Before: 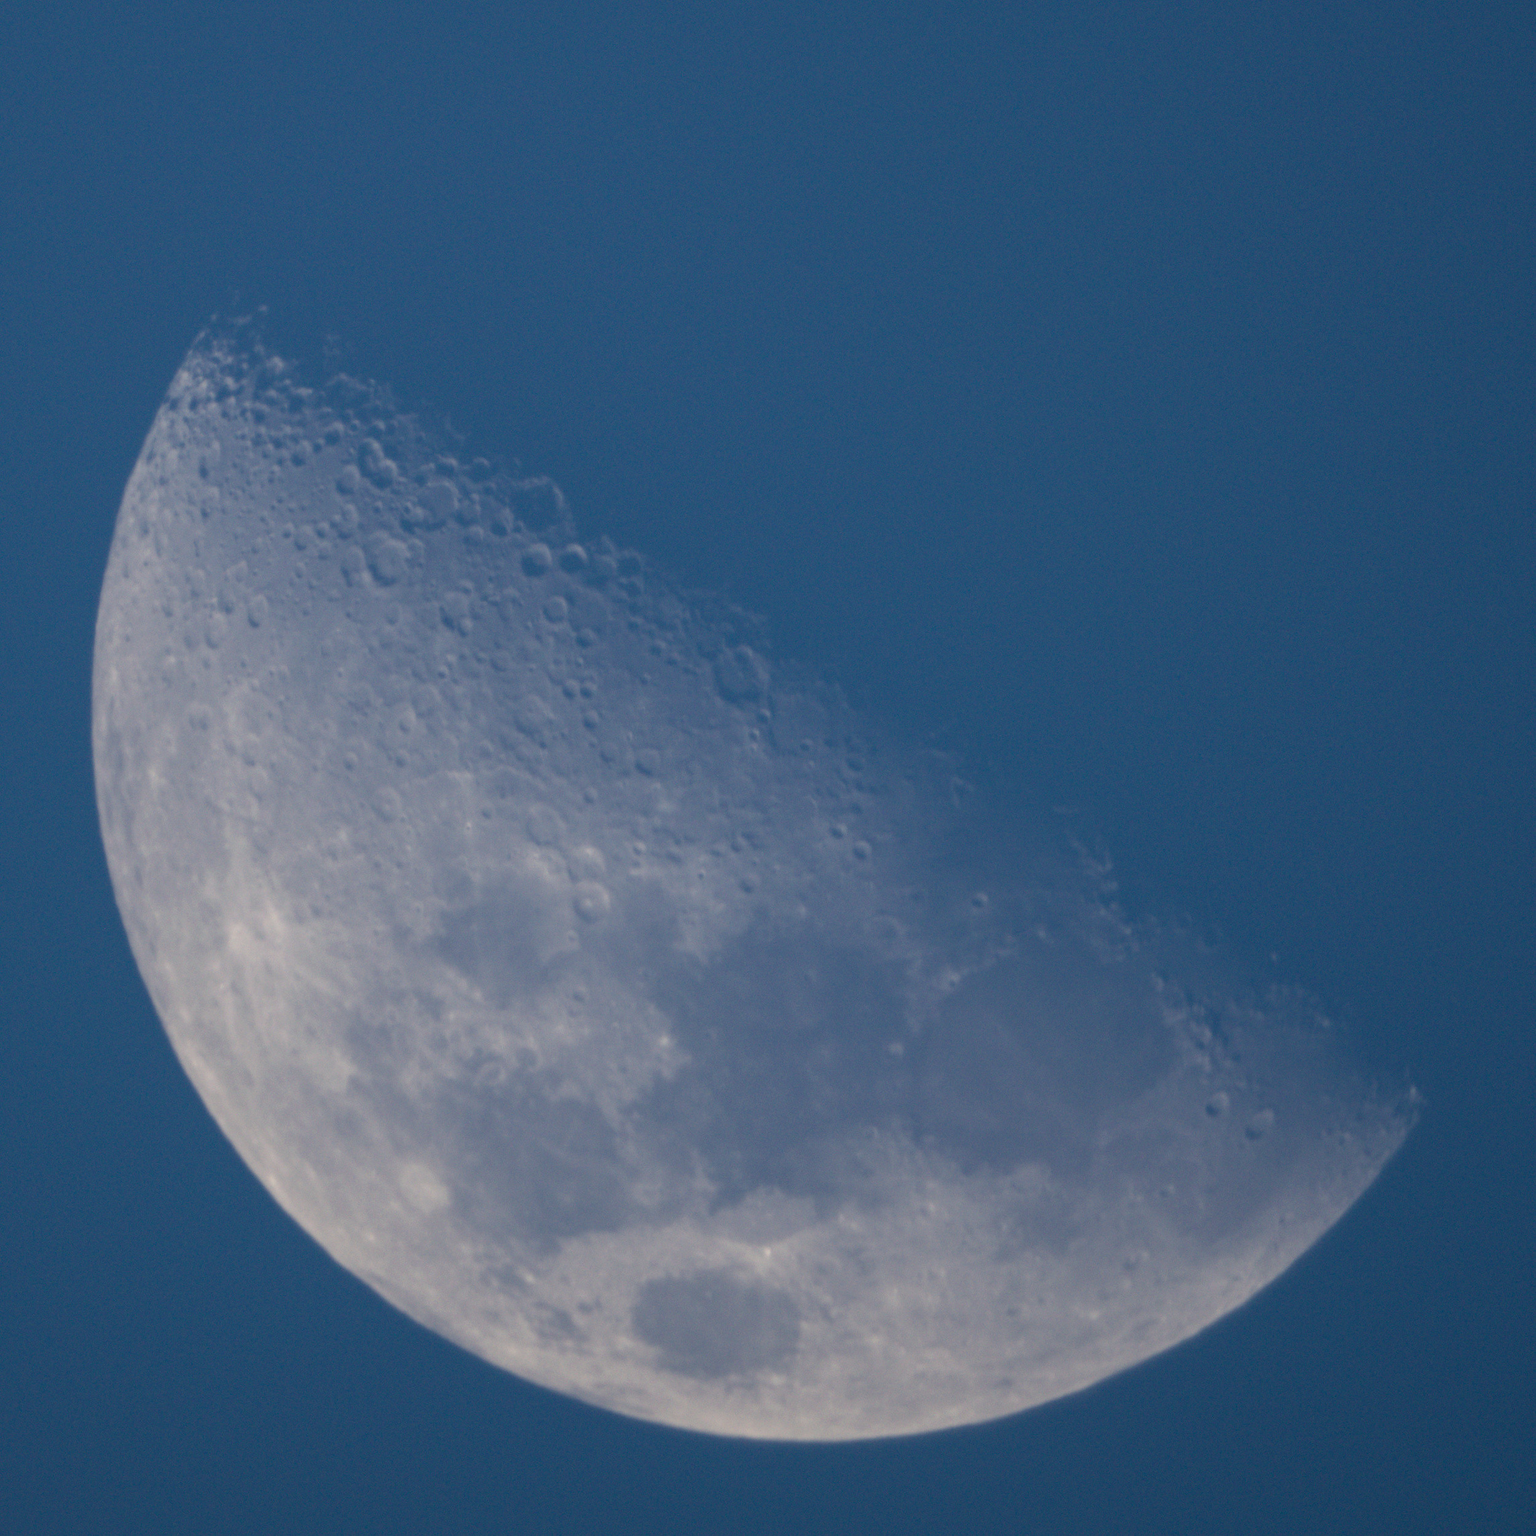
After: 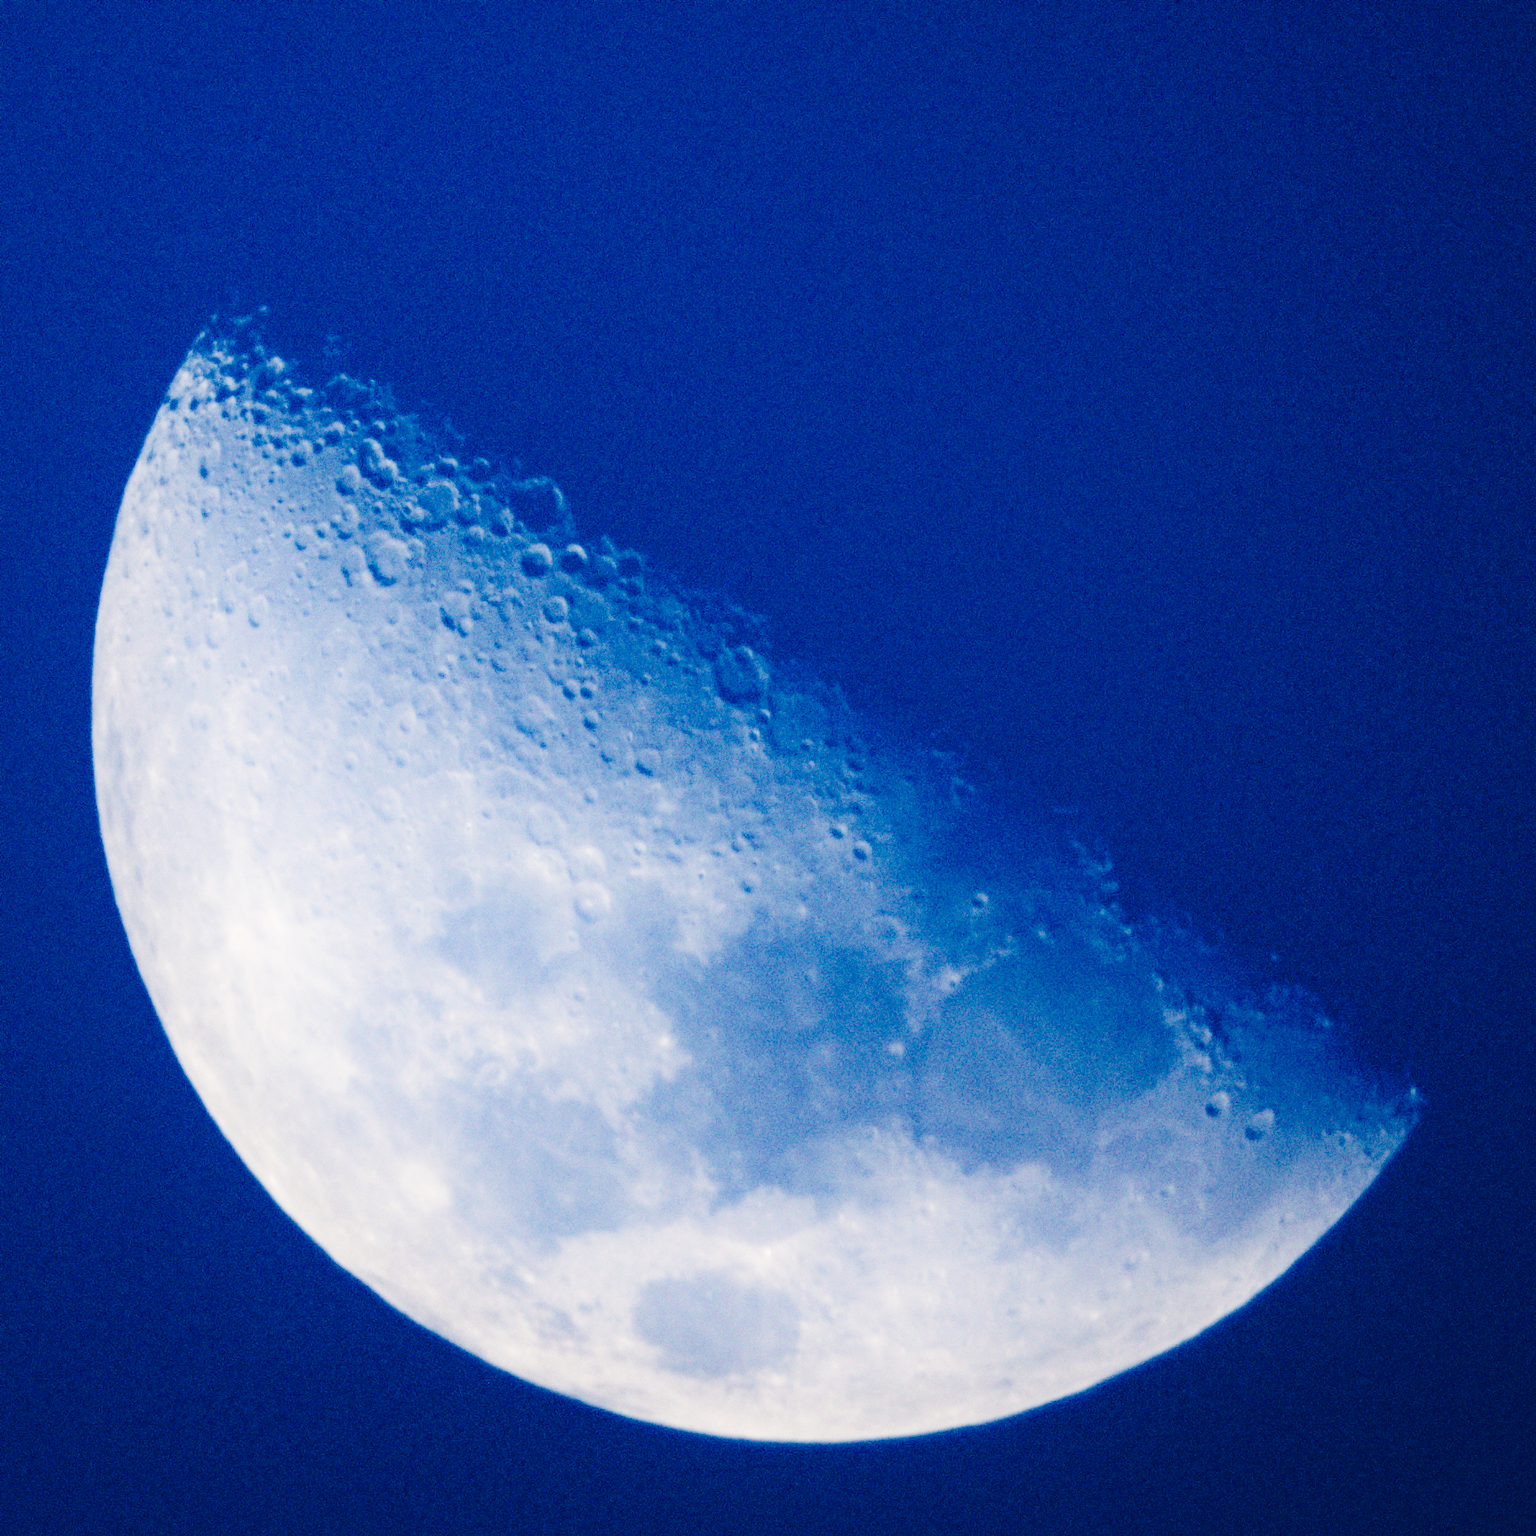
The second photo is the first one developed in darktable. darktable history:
exposure: black level correction 0.007, exposure 0.159 EV, compensate exposure bias true, compensate highlight preservation false
base curve: curves: ch0 [(0, 0.003) (0.001, 0.002) (0.006, 0.004) (0.02, 0.022) (0.048, 0.086) (0.094, 0.234) (0.162, 0.431) (0.258, 0.629) (0.385, 0.8) (0.548, 0.918) (0.751, 0.988) (1, 1)], exposure shift 0.01, preserve colors none
color balance rgb: shadows lift › hue 84.73°, perceptual saturation grading › global saturation 20%, perceptual saturation grading › highlights -25.772%, perceptual saturation grading › shadows 25.738%, perceptual brilliance grading › global brilliance -1.68%, perceptual brilliance grading › highlights -0.502%, perceptual brilliance grading › mid-tones -1.69%, perceptual brilliance grading › shadows -1.281%, global vibrance 7.201%, saturation formula JzAzBz (2021)
shadows and highlights: shadows -22.41, highlights 44.78, highlights color adjustment 0.752%, soften with gaussian
